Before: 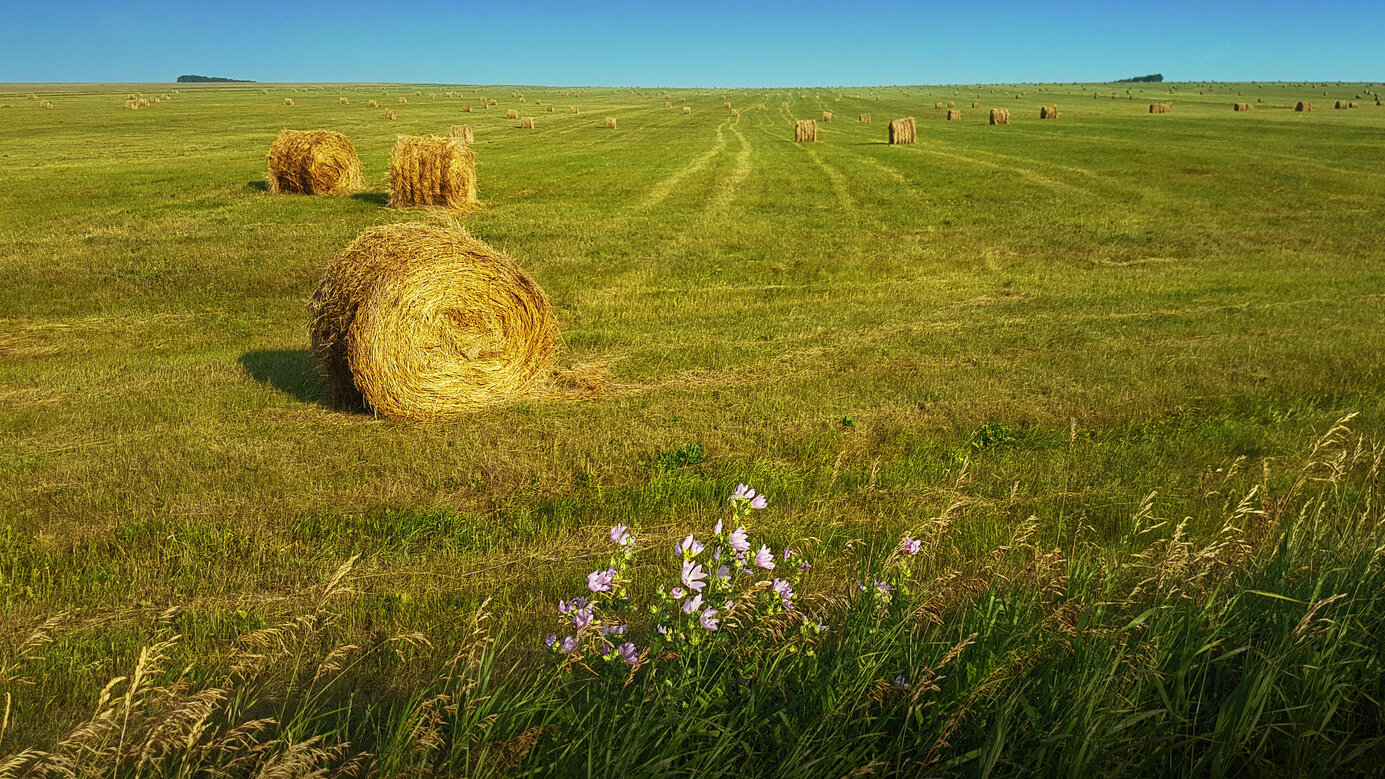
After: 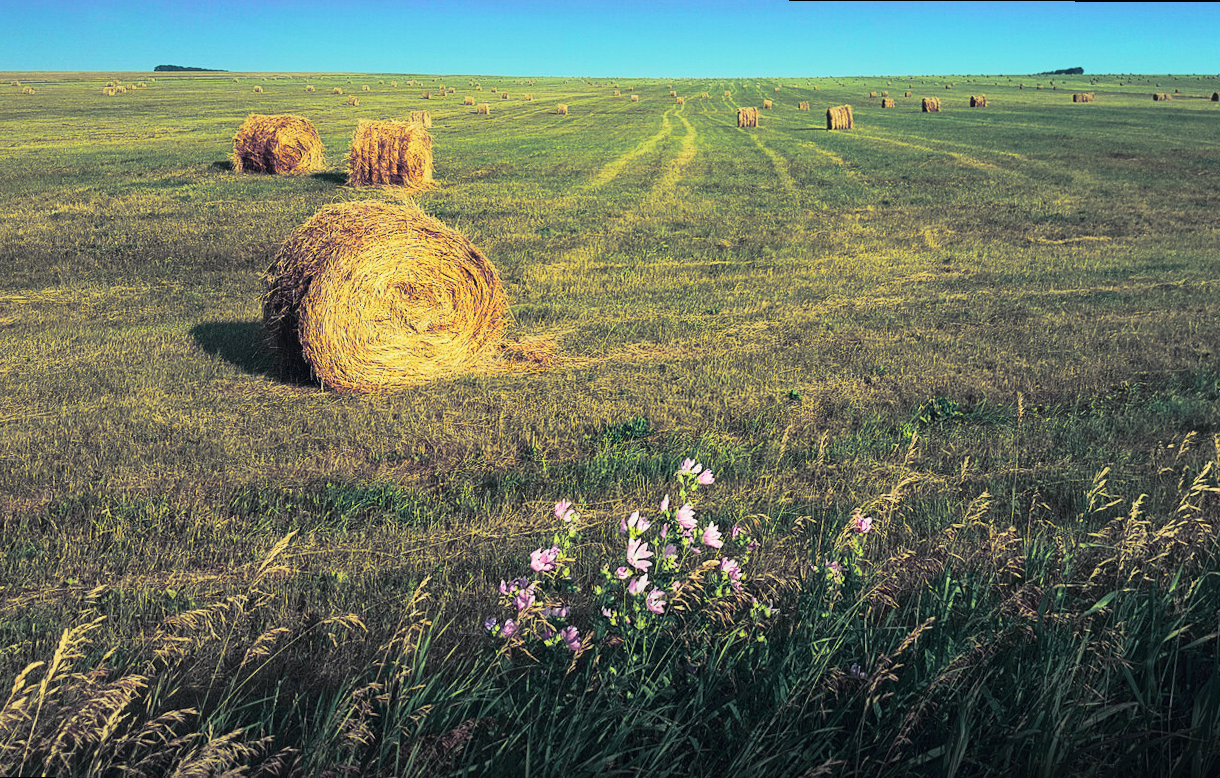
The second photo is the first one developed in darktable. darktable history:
white balance: red 1.009, blue 1.027
rotate and perspective: rotation 0.215°, lens shift (vertical) -0.139, crop left 0.069, crop right 0.939, crop top 0.002, crop bottom 0.996
split-toning: shadows › hue 230.4°
crop and rotate: right 5.167%
tone equalizer: on, module defaults
tone curve: curves: ch0 [(0, 0.013) (0.104, 0.103) (0.258, 0.267) (0.448, 0.489) (0.709, 0.794) (0.895, 0.915) (0.994, 0.971)]; ch1 [(0, 0) (0.335, 0.298) (0.446, 0.416) (0.488, 0.488) (0.515, 0.504) (0.581, 0.615) (0.635, 0.661) (1, 1)]; ch2 [(0, 0) (0.314, 0.306) (0.436, 0.447) (0.502, 0.5) (0.538, 0.541) (0.568, 0.603) (0.641, 0.635) (0.717, 0.701) (1, 1)], color space Lab, independent channels, preserve colors none
velvia: strength 9.25%
